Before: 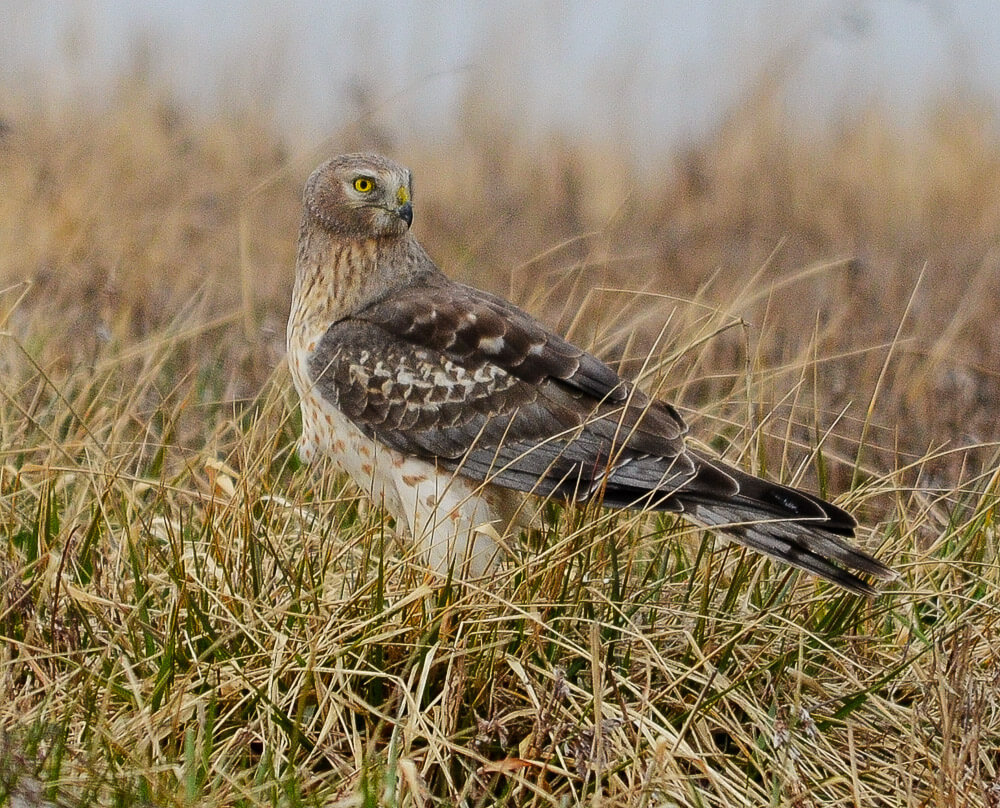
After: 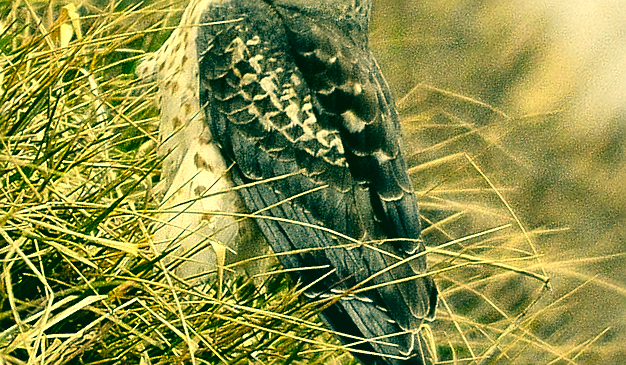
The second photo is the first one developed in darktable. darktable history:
color correction: highlights a* 1.73, highlights b* 34.48, shadows a* -36.3, shadows b* -5.68
local contrast: mode bilateral grid, contrast 19, coarseness 50, detail 171%, midtone range 0.2
tone equalizer: -8 EV -0.775 EV, -7 EV -0.681 EV, -6 EV -0.637 EV, -5 EV -0.415 EV, -3 EV 0.367 EV, -2 EV 0.6 EV, -1 EV 0.675 EV, +0 EV 0.728 EV
crop and rotate: angle -44.7°, top 16.802%, right 0.995%, bottom 11.666%
sharpen: amount 0.493
base curve: curves: ch0 [(0, 0) (0.303, 0.277) (1, 1)]
shadows and highlights: radius 335.88, shadows 64.29, highlights 4.37, compress 88.02%, soften with gaussian
